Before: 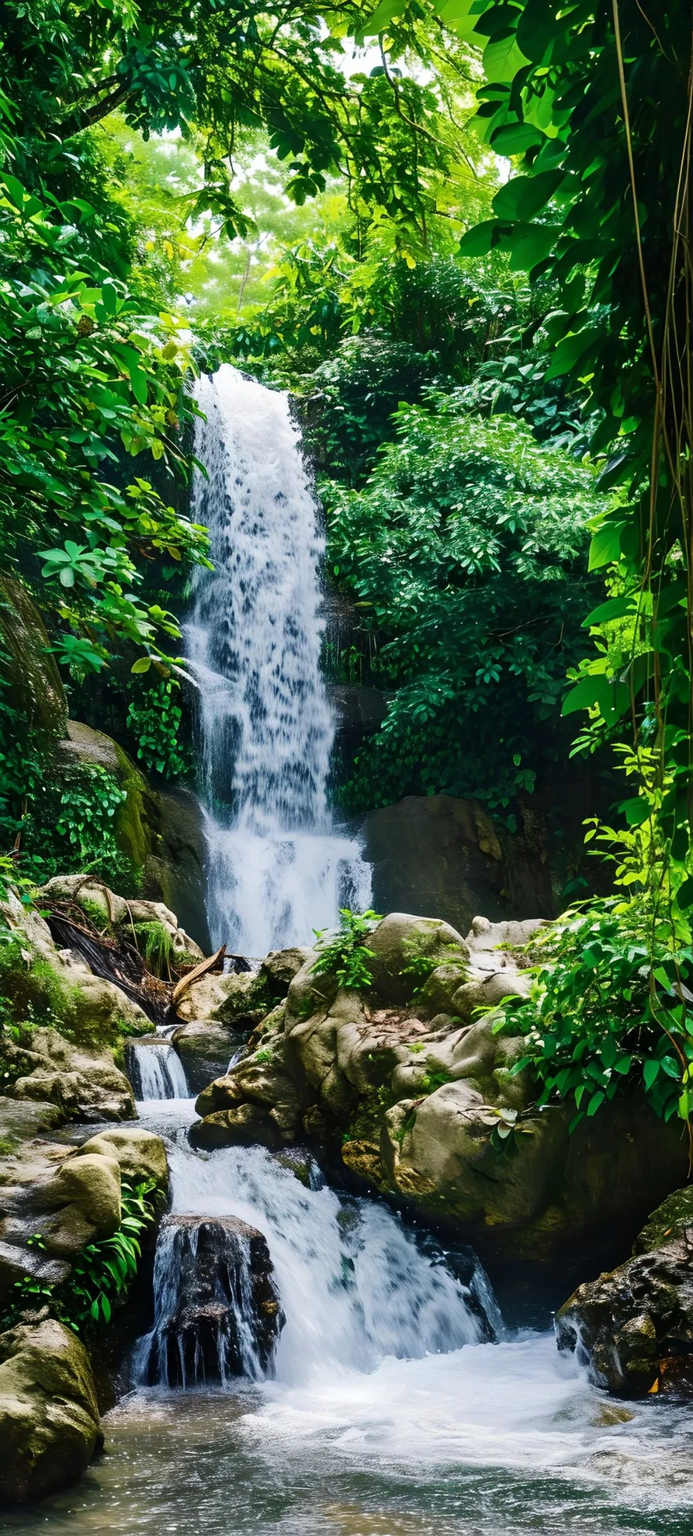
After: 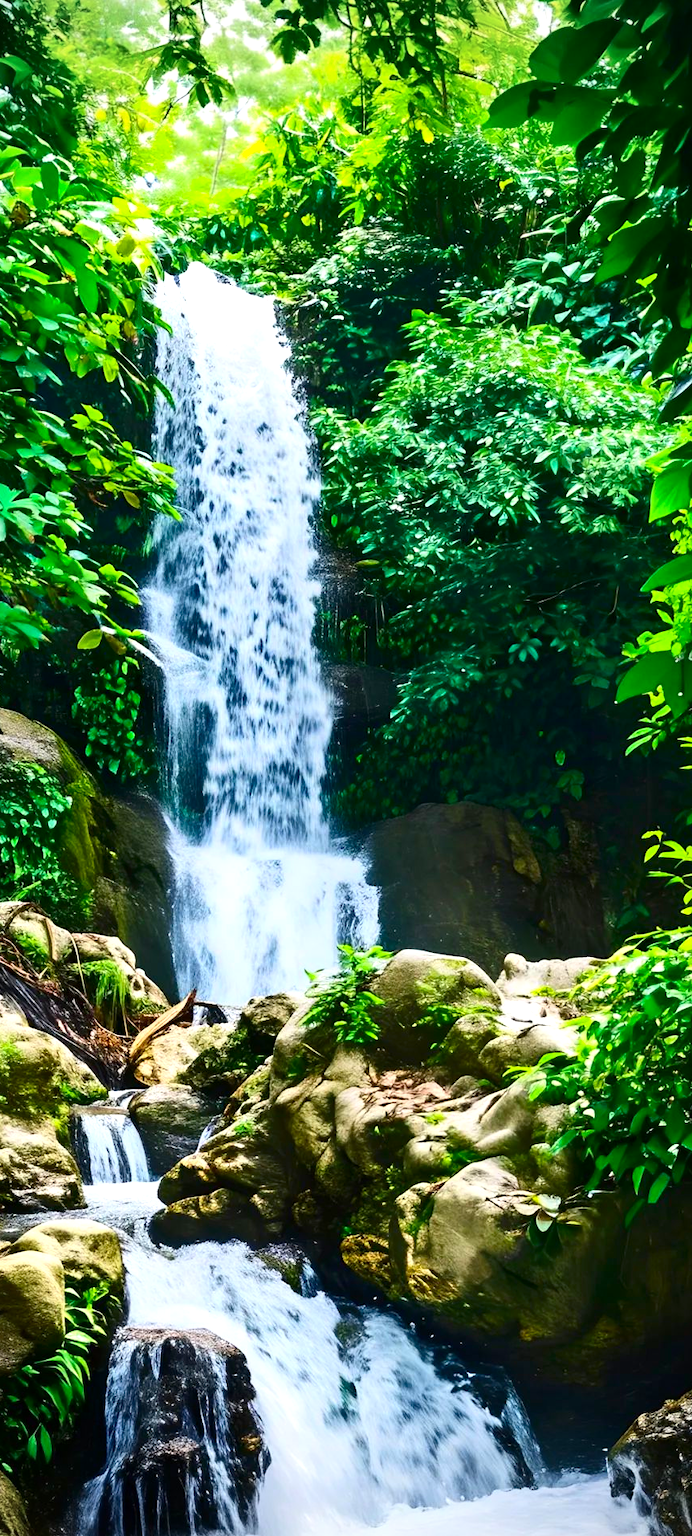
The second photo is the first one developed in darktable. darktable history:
vignetting: unbound false
contrast brightness saturation: contrast 0.18, saturation 0.3
crop and rotate: left 10.071%, top 10.071%, right 10.02%, bottom 10.02%
exposure: exposure 0.6 EV, compensate highlight preservation false
